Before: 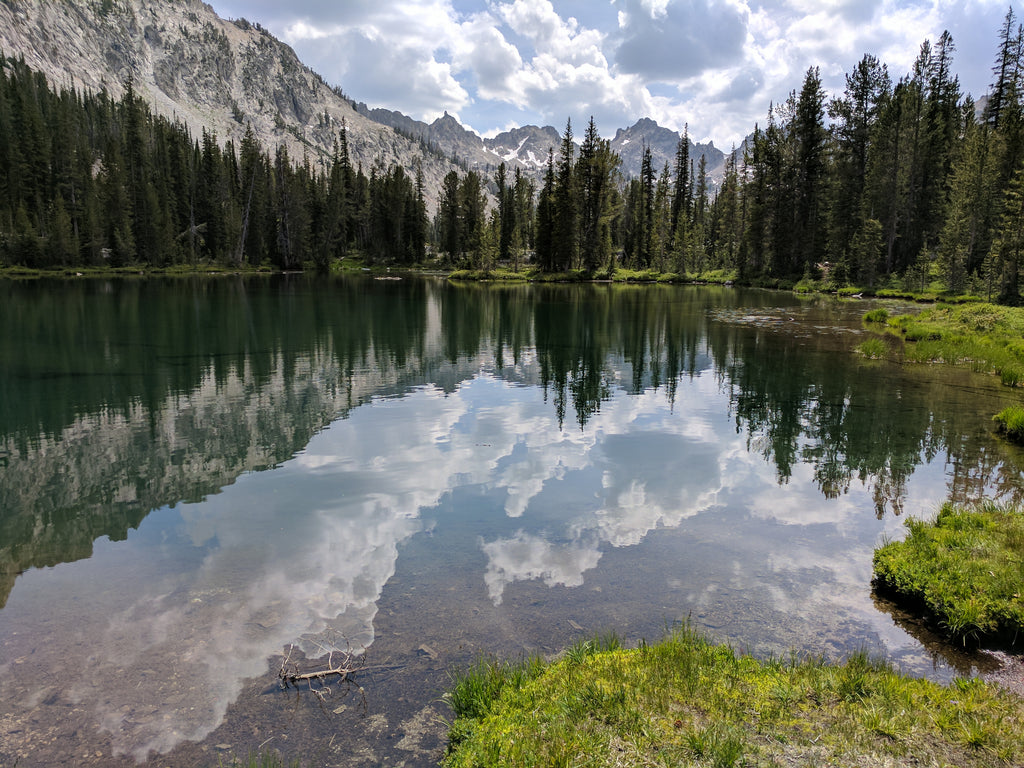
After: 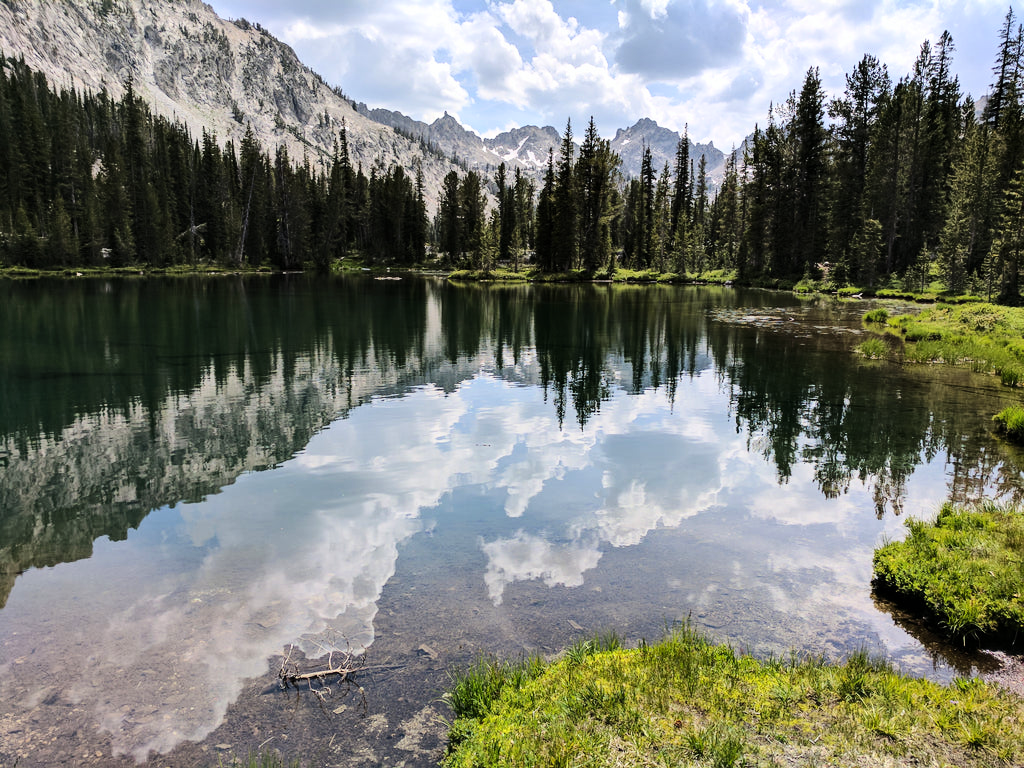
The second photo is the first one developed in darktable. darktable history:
shadows and highlights: low approximation 0.01, soften with gaussian
base curve: curves: ch0 [(0, 0) (0.036, 0.025) (0.121, 0.166) (0.206, 0.329) (0.605, 0.79) (1, 1)]
